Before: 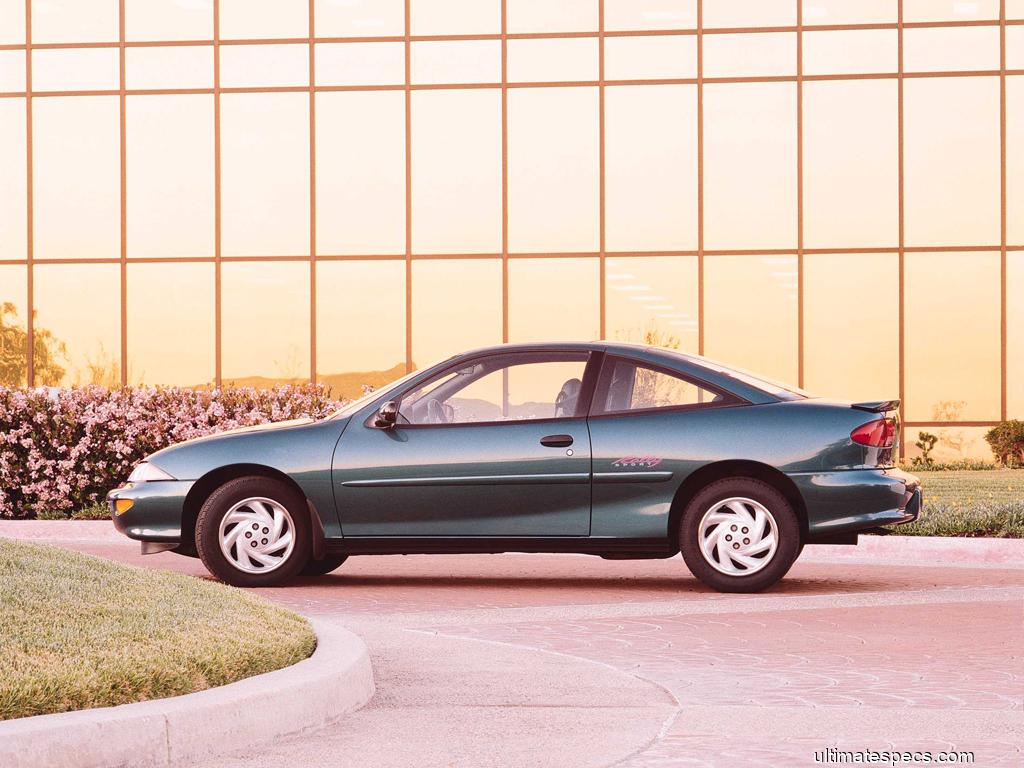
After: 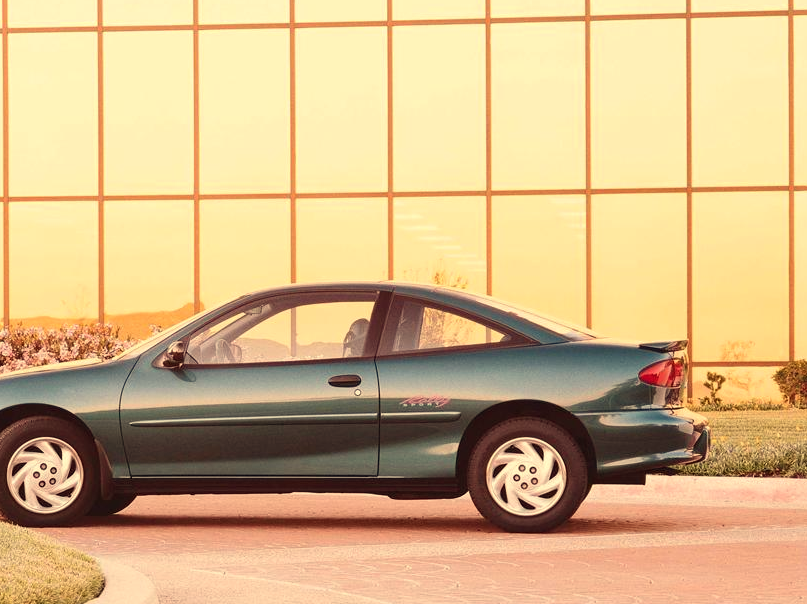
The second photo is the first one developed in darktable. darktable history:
white balance: red 1.08, blue 0.791
exposure: compensate highlight preservation false
crop and rotate: left 20.74%, top 7.912%, right 0.375%, bottom 13.378%
